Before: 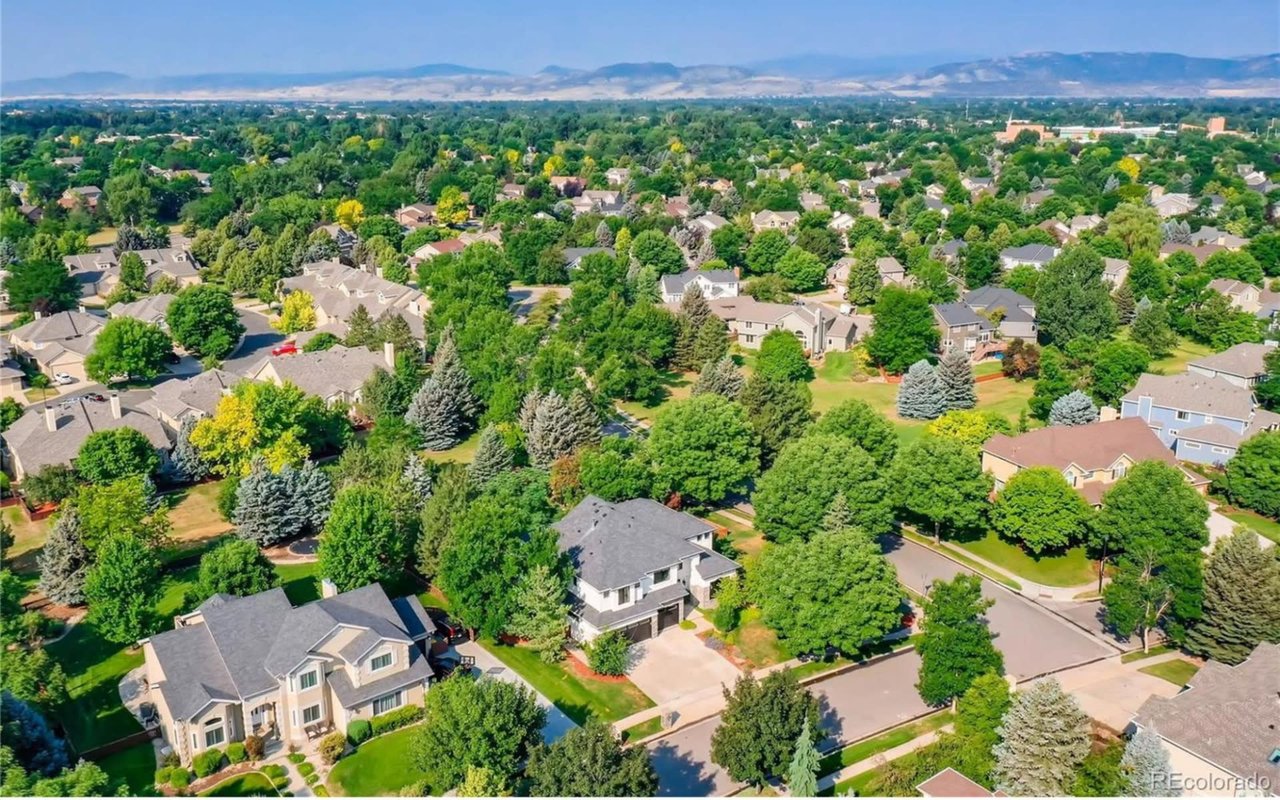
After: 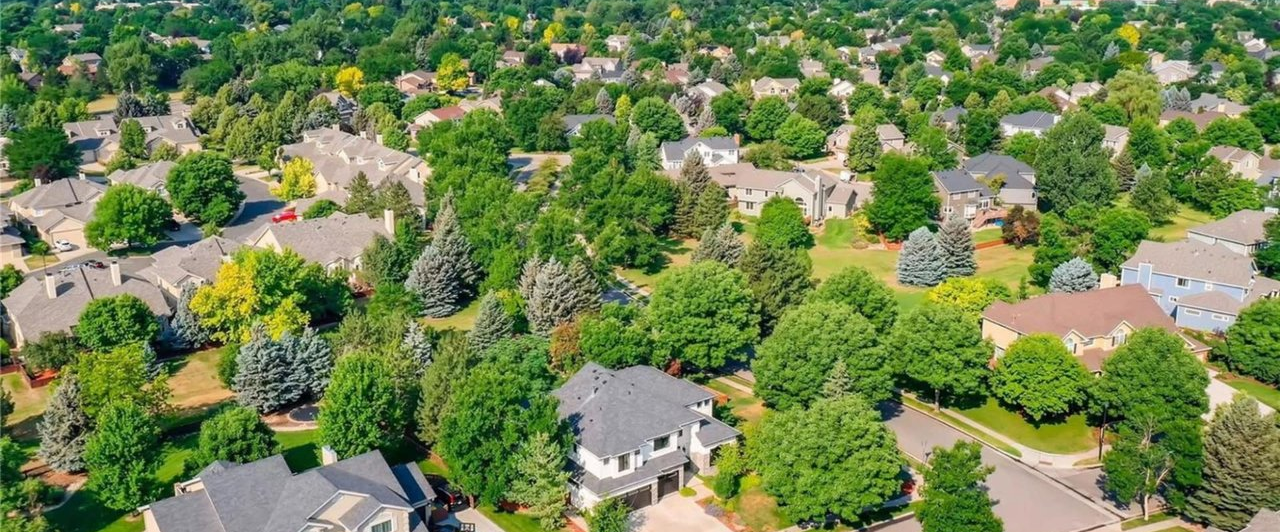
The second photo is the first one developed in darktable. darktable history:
crop: top 16.701%, bottom 16.728%
